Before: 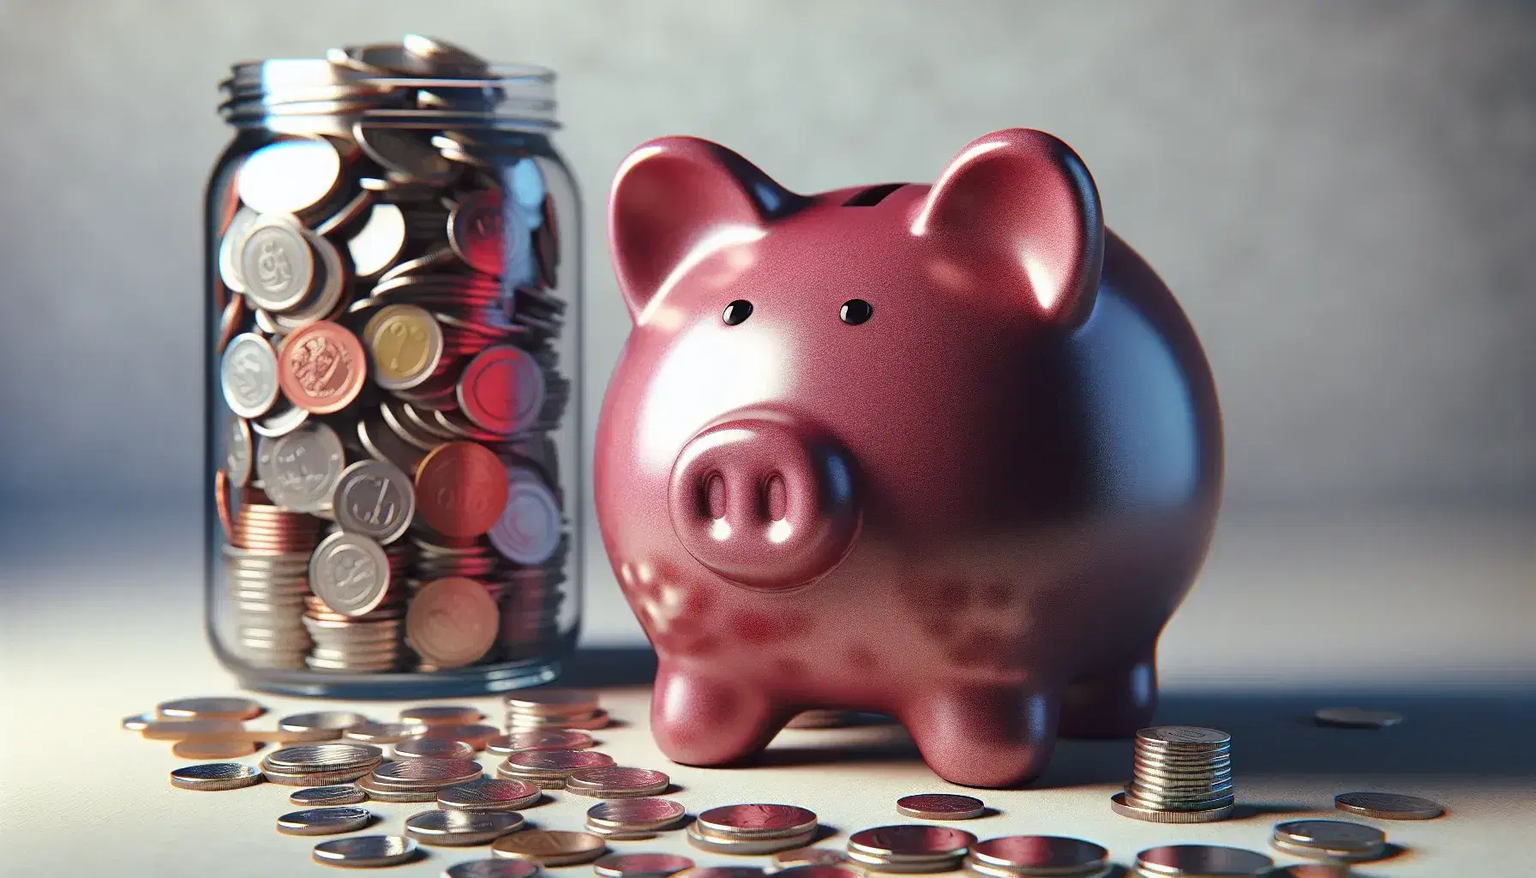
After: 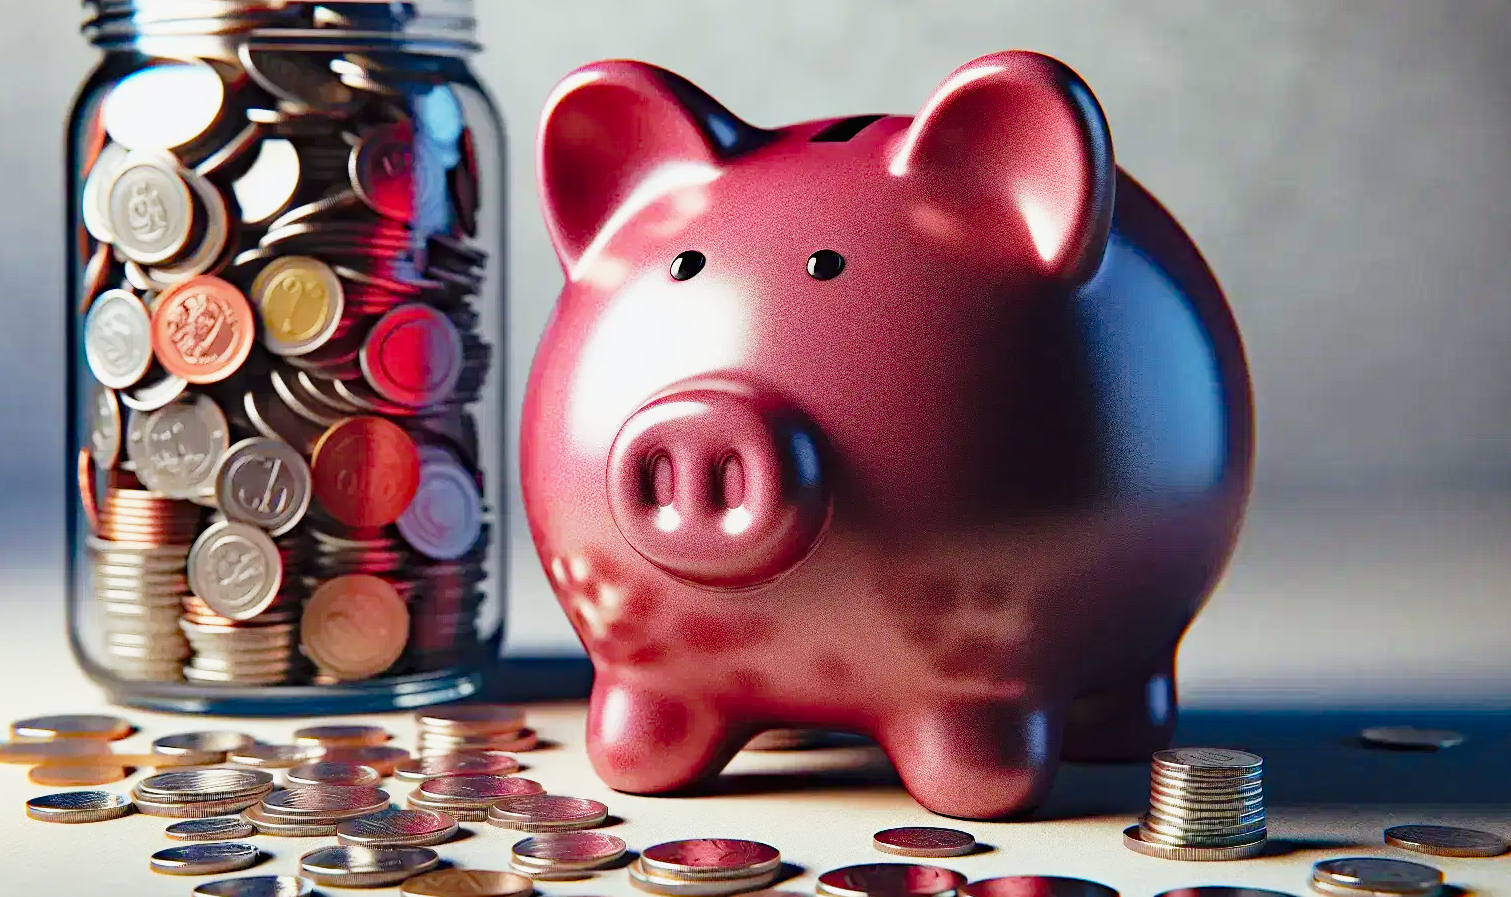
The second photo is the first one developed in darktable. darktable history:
haze removal: strength 0.429, compatibility mode true, adaptive false
crop and rotate: left 9.708%, top 9.69%, right 5.942%, bottom 2.654%
tone curve: curves: ch0 [(0, 0.012) (0.144, 0.137) (0.326, 0.386) (0.489, 0.573) (0.656, 0.763) (0.849, 0.902) (1, 0.974)]; ch1 [(0, 0) (0.366, 0.367) (0.475, 0.453) (0.494, 0.493) (0.504, 0.497) (0.544, 0.579) (0.562, 0.619) (0.622, 0.694) (1, 1)]; ch2 [(0, 0) (0.333, 0.346) (0.375, 0.375) (0.424, 0.43) (0.476, 0.492) (0.502, 0.503) (0.533, 0.541) (0.572, 0.615) (0.605, 0.656) (0.641, 0.709) (1, 1)], preserve colors none
